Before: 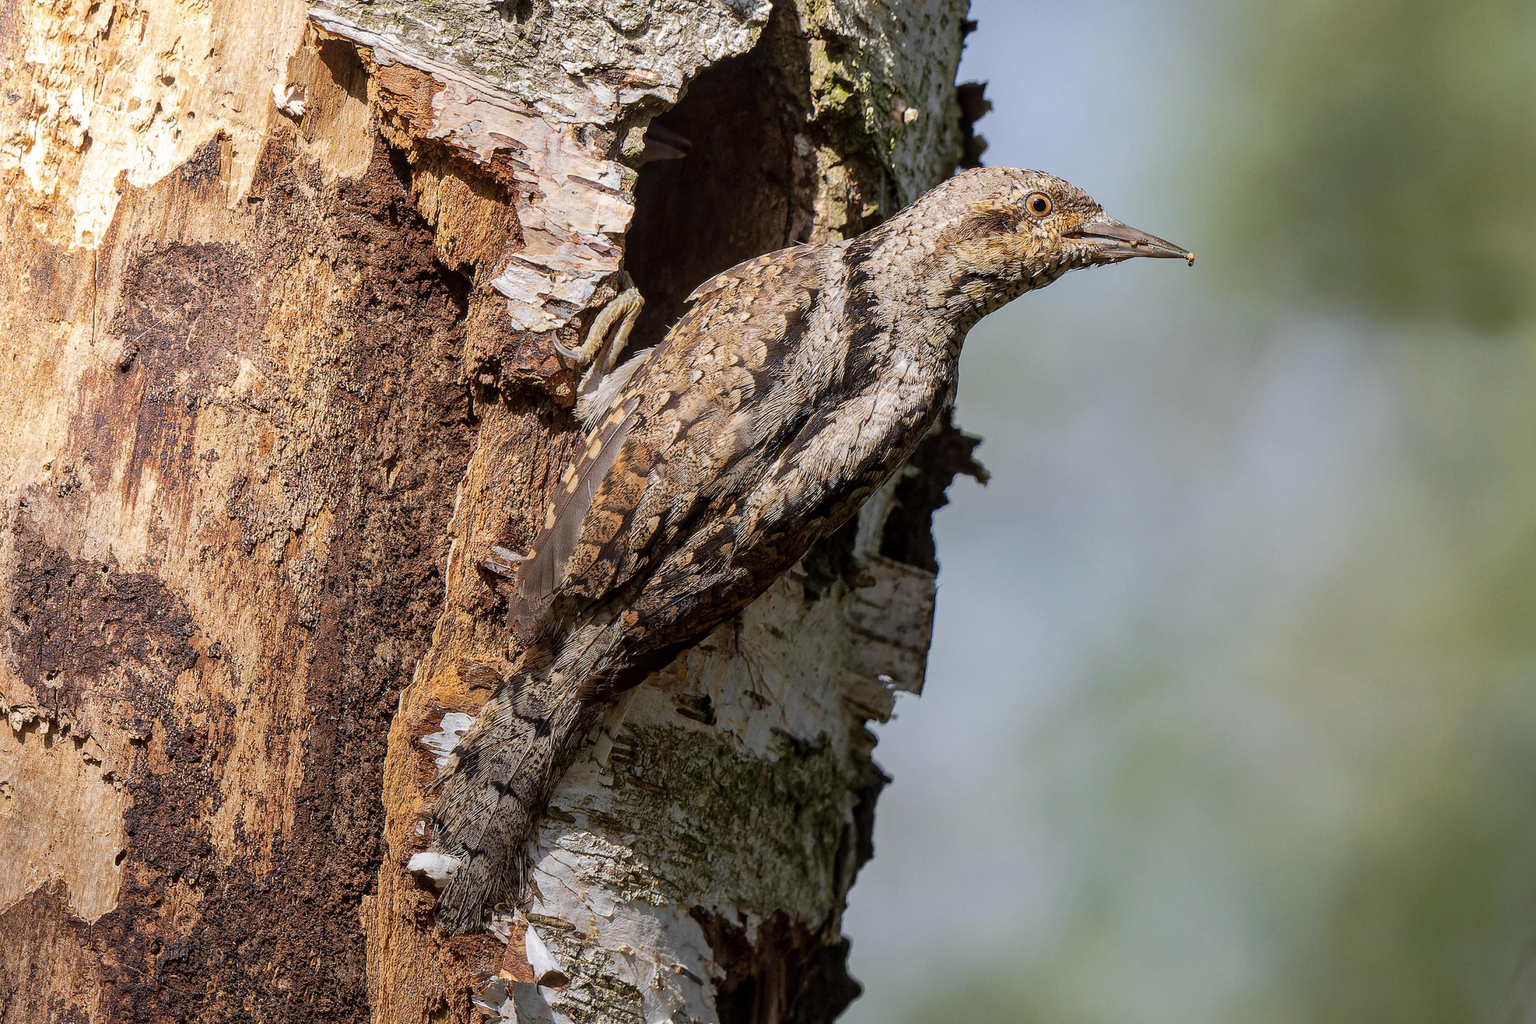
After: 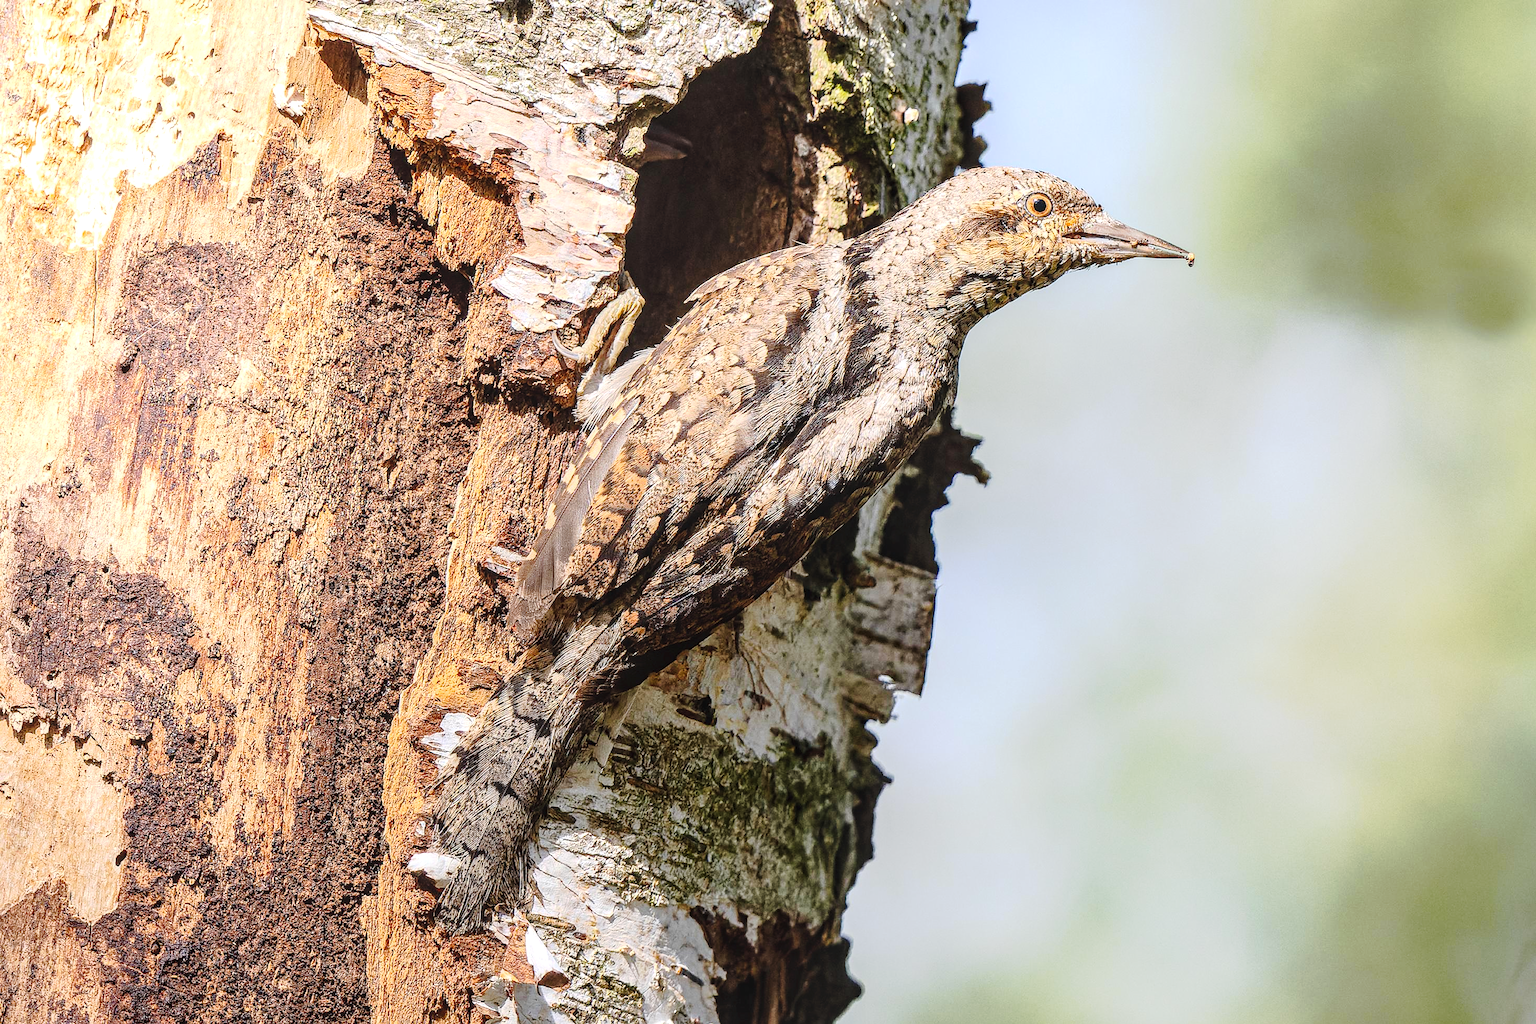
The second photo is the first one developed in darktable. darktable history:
tone curve: curves: ch0 [(0, 0) (0.003, 0.031) (0.011, 0.041) (0.025, 0.054) (0.044, 0.06) (0.069, 0.083) (0.1, 0.108) (0.136, 0.135) (0.177, 0.179) (0.224, 0.231) (0.277, 0.294) (0.335, 0.378) (0.399, 0.463) (0.468, 0.552) (0.543, 0.627) (0.623, 0.694) (0.709, 0.776) (0.801, 0.849) (0.898, 0.905) (1, 1)], preserve colors none
contrast brightness saturation: contrast 0.202, brightness 0.166, saturation 0.217
local contrast: on, module defaults
exposure: black level correction 0, exposure 0.499 EV, compensate highlight preservation false
sharpen: amount 0.203
